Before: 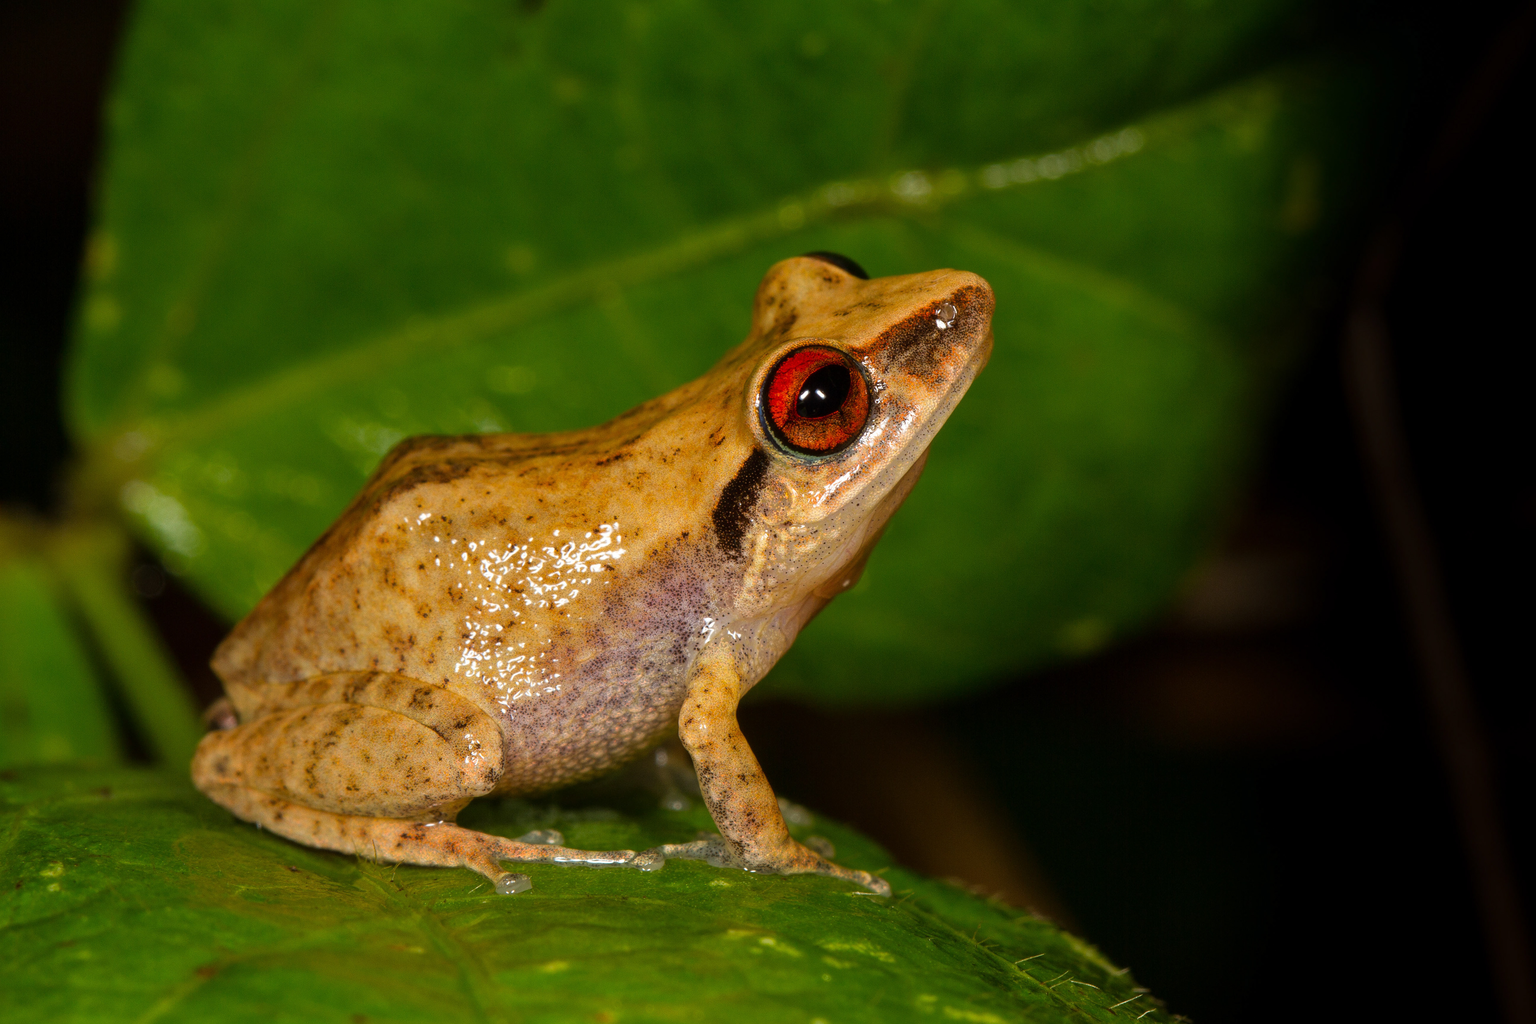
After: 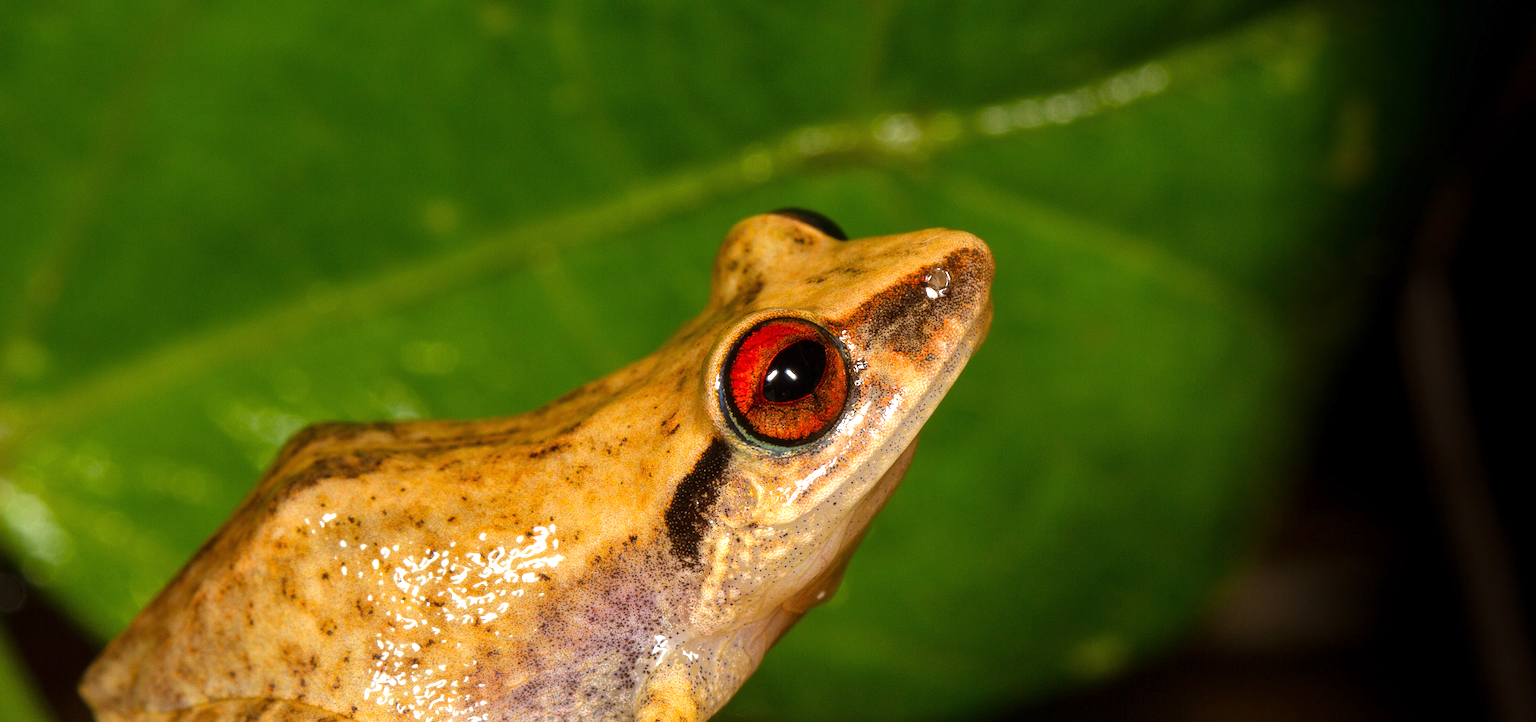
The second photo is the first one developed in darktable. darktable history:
crop and rotate: left 9.345%, top 7.22%, right 4.982%, bottom 32.331%
exposure: exposure 0.574 EV, compensate highlight preservation false
